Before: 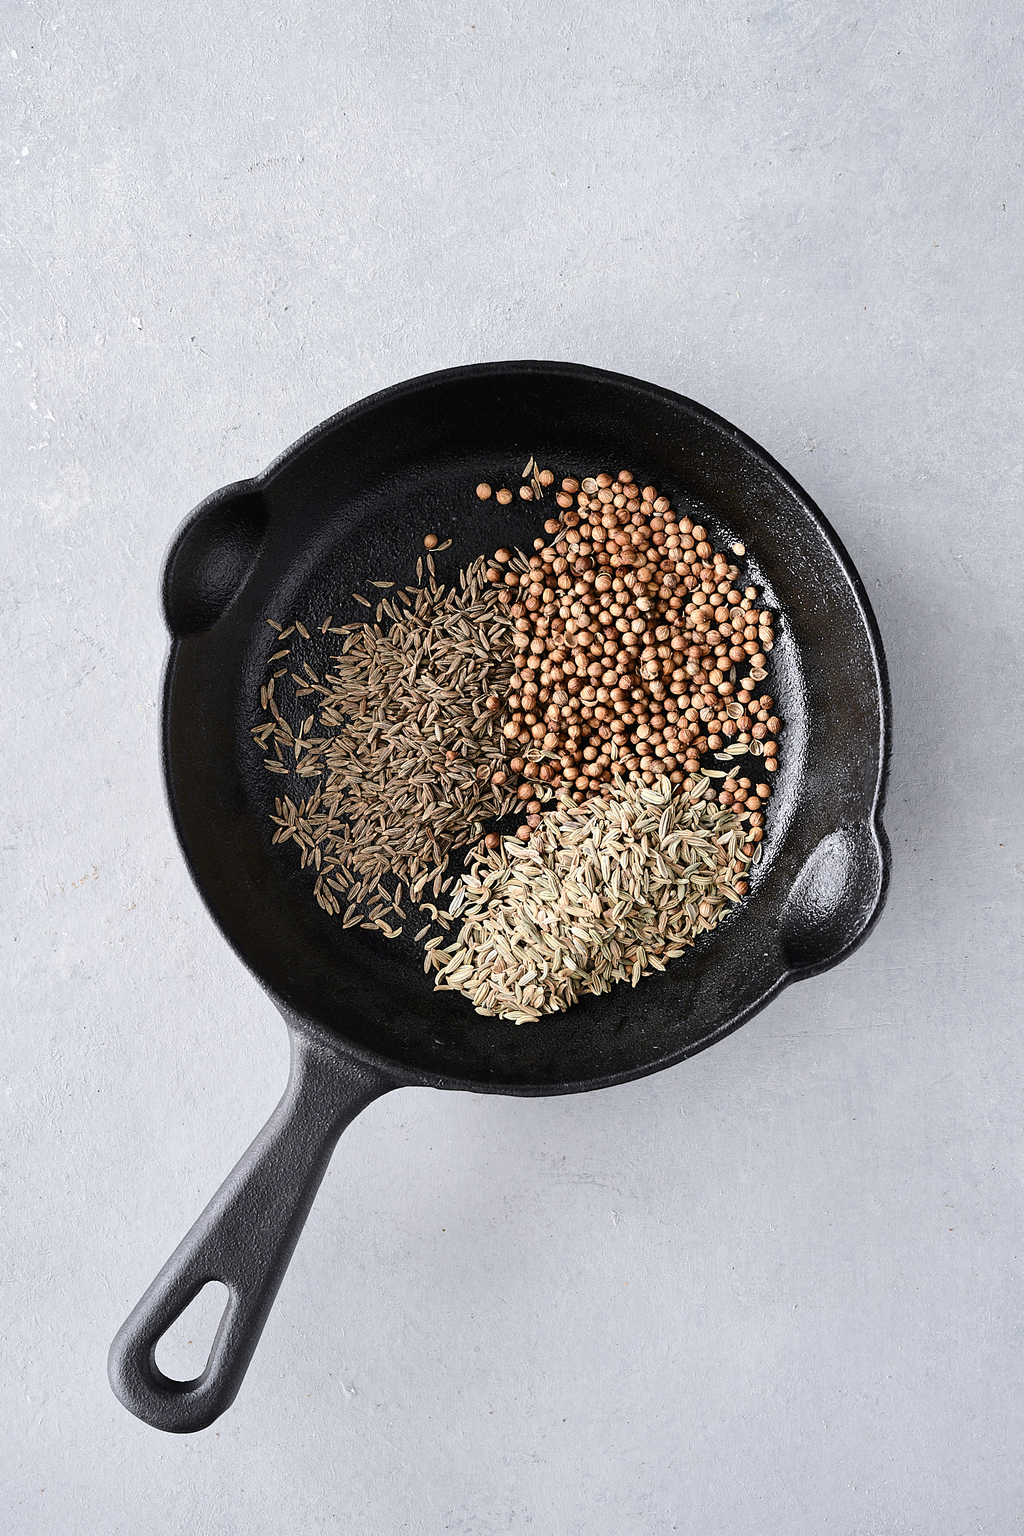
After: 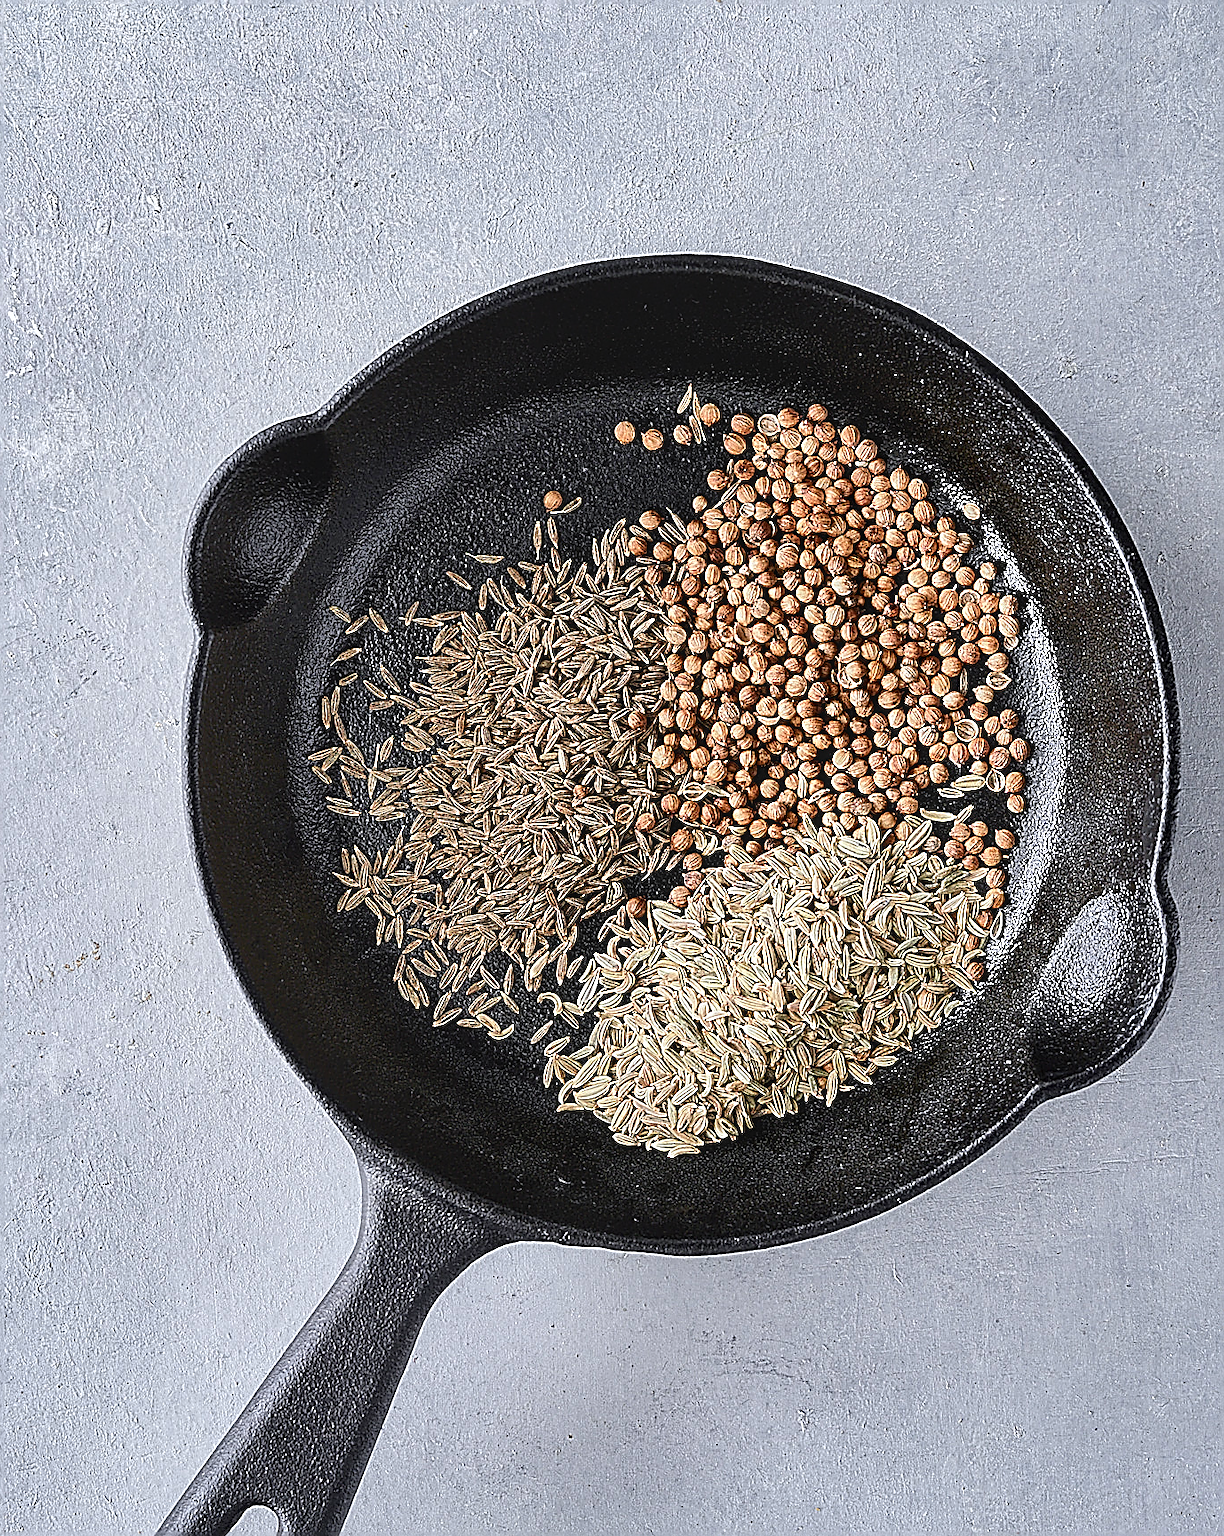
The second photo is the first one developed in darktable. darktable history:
crop and rotate: left 2.425%, top 11.305%, right 9.6%, bottom 15.08%
sharpen: amount 1.861
local contrast: on, module defaults
white balance: red 0.988, blue 1.017
contrast brightness saturation: contrast 0.04, saturation 0.16
shadows and highlights: soften with gaussian
